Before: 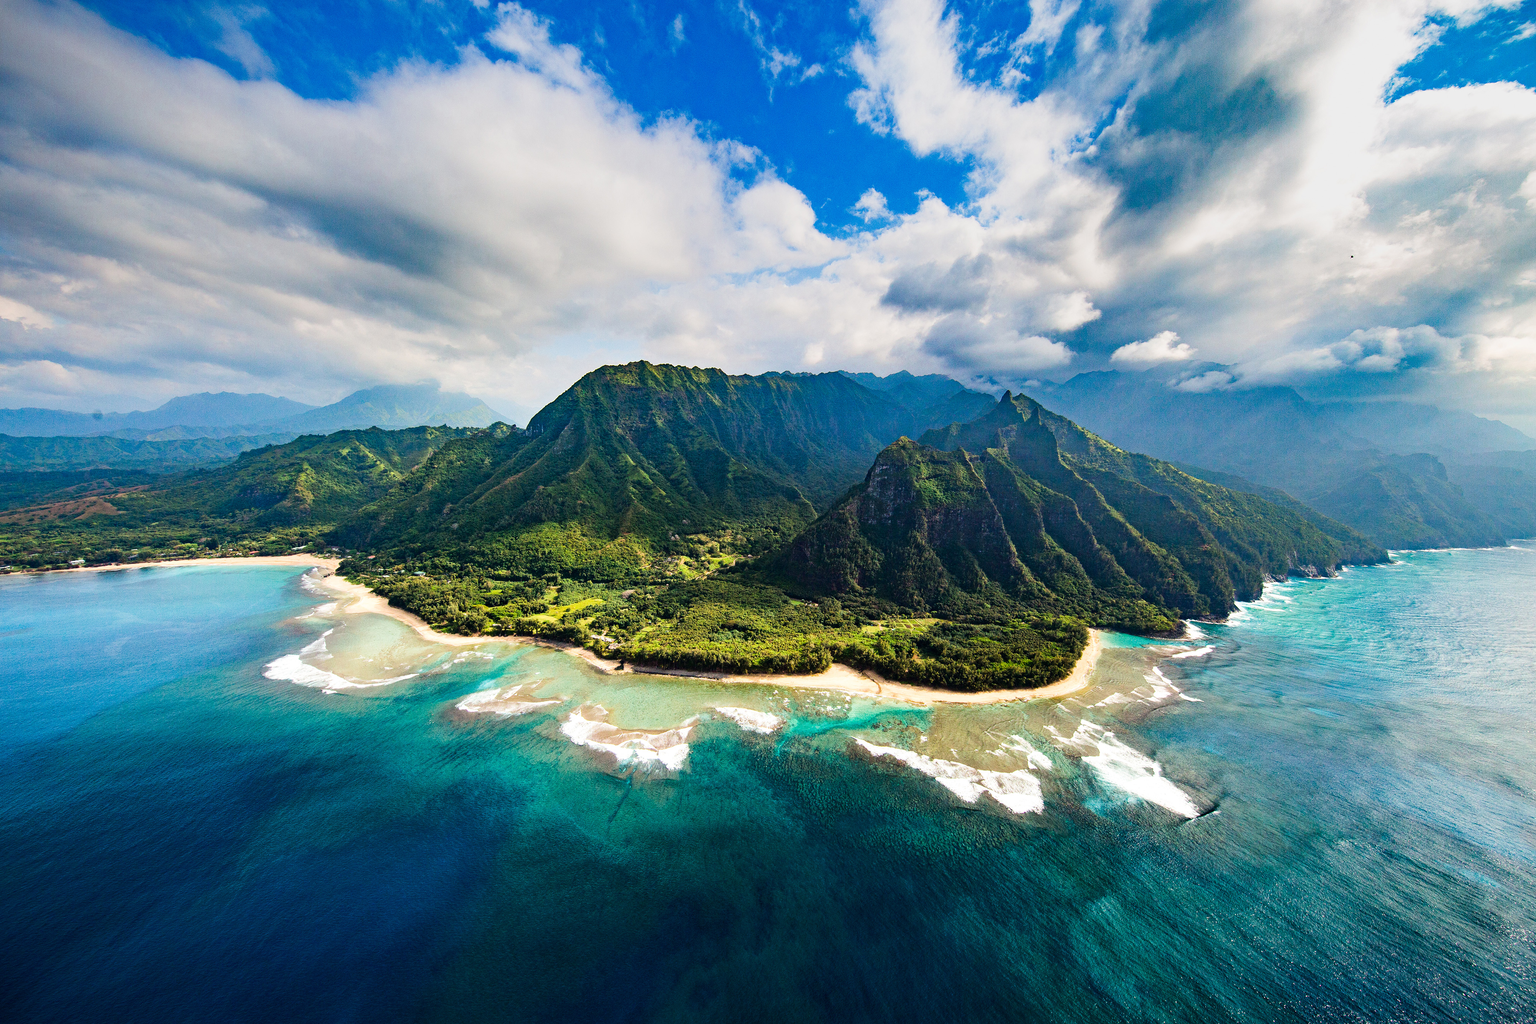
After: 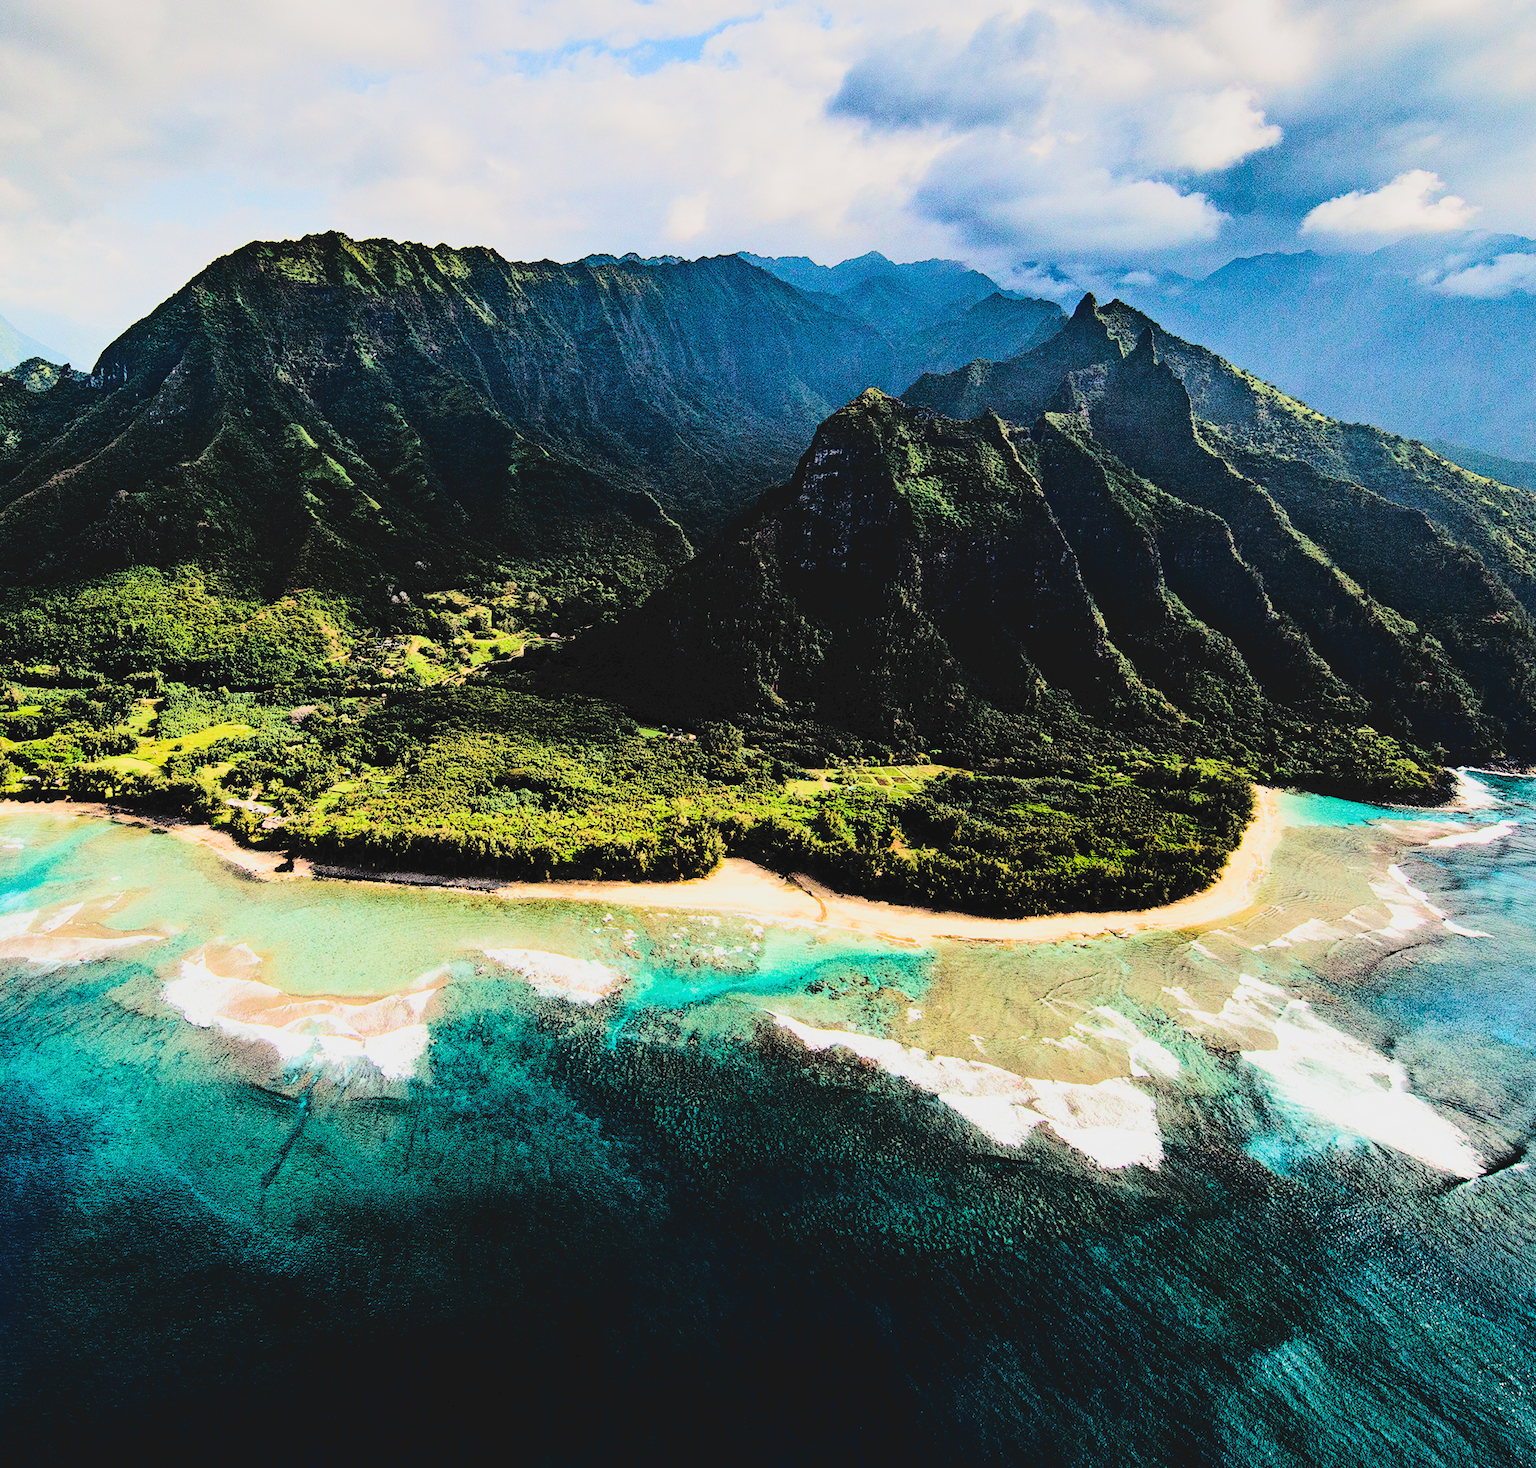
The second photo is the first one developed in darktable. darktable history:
filmic rgb: black relative exposure -5.03 EV, white relative exposure 3.97 EV, hardness 2.88, contrast 1.3, highlights saturation mix -29.46%, color science v6 (2022)
tone curve: curves: ch0 [(0, 0) (0.003, 0.084) (0.011, 0.084) (0.025, 0.084) (0.044, 0.084) (0.069, 0.085) (0.1, 0.09) (0.136, 0.1) (0.177, 0.119) (0.224, 0.144) (0.277, 0.205) (0.335, 0.298) (0.399, 0.417) (0.468, 0.525) (0.543, 0.631) (0.623, 0.72) (0.709, 0.8) (0.801, 0.867) (0.898, 0.934) (1, 1)], color space Lab, linked channels, preserve colors none
crop: left 31.381%, top 24.32%, right 20.289%, bottom 6.362%
